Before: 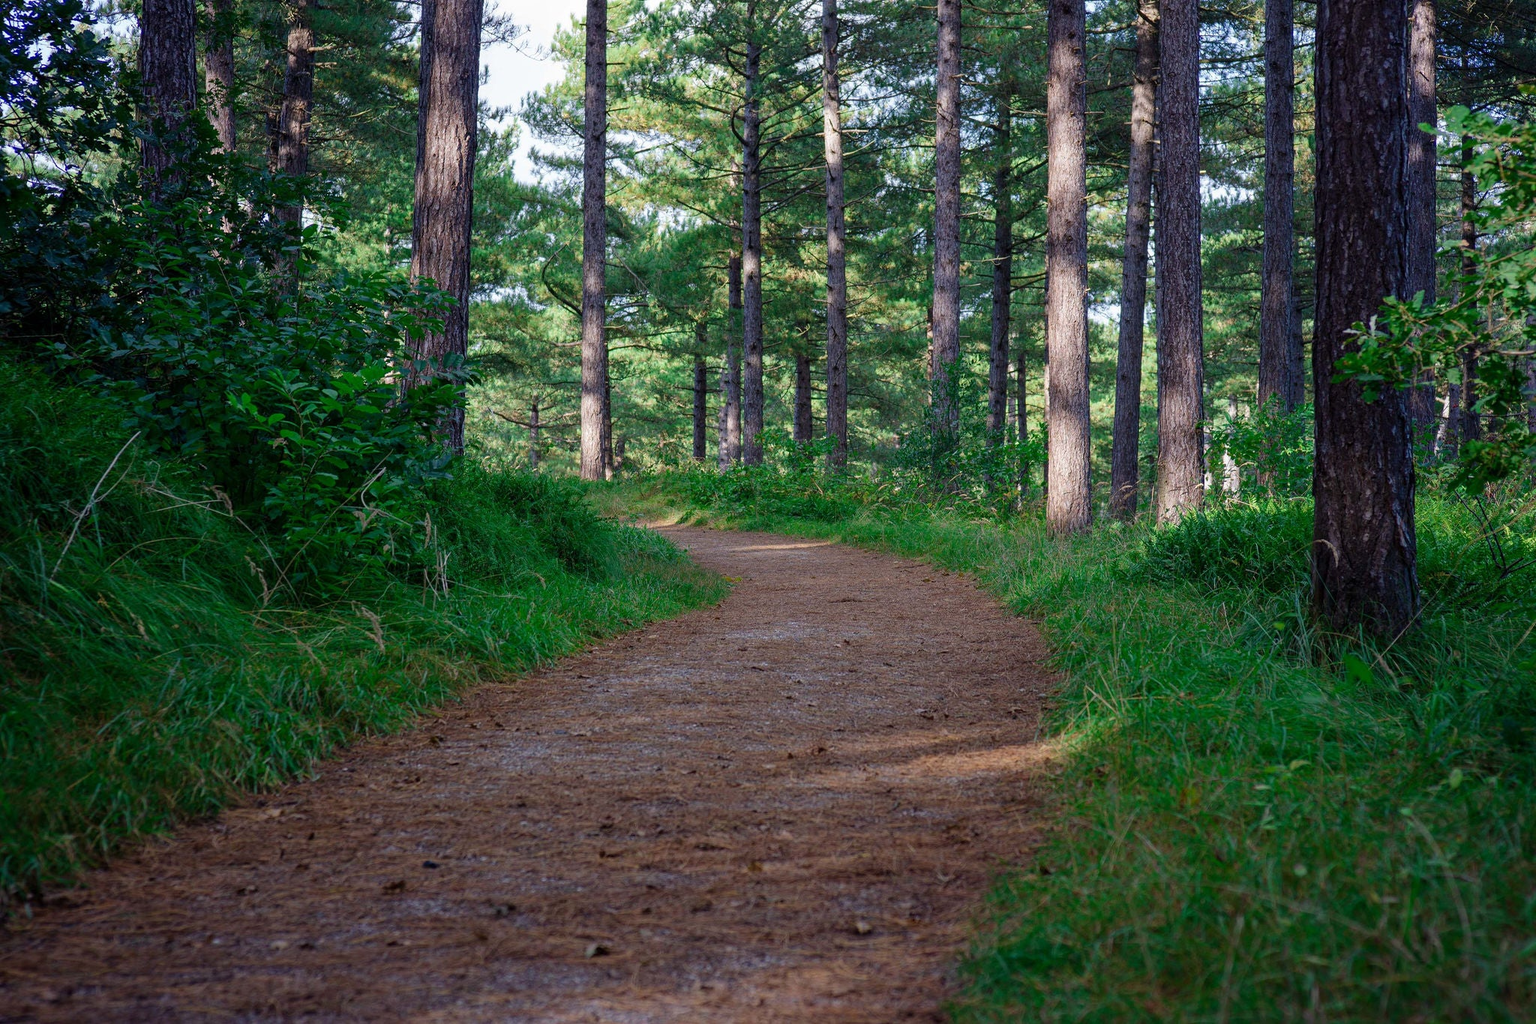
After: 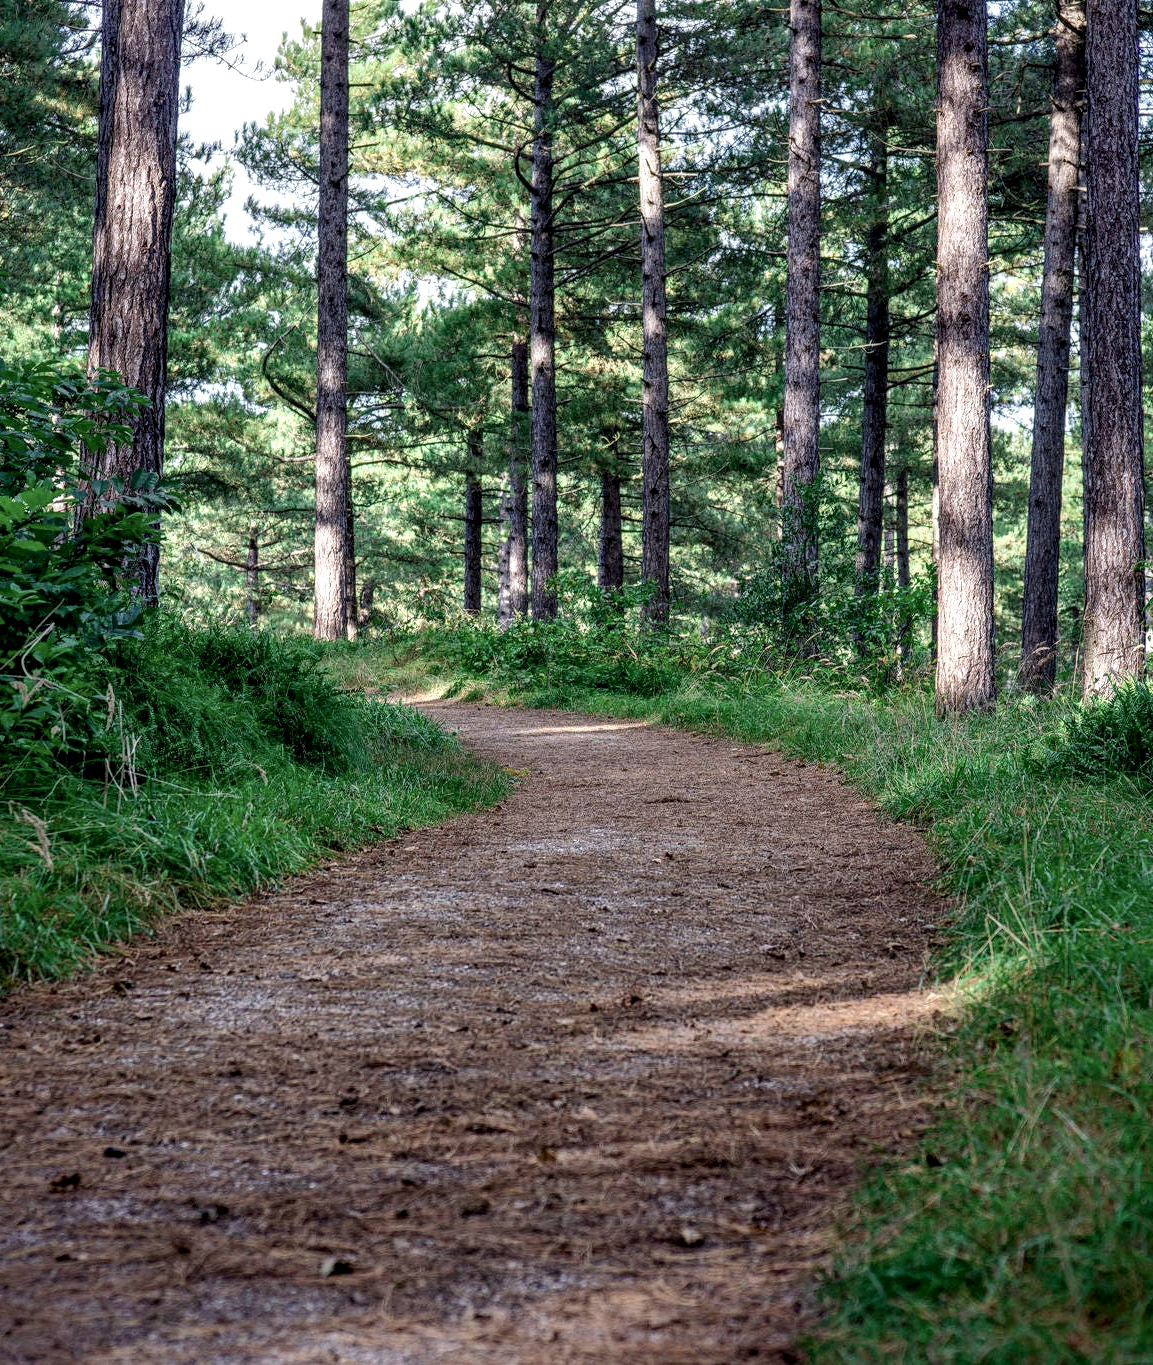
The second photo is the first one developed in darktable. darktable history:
color correction: highlights b* 0.005, saturation 0.835
shadows and highlights: on, module defaults
local contrast: highlights 21%, detail 196%
crop and rotate: left 22.509%, right 21.187%
